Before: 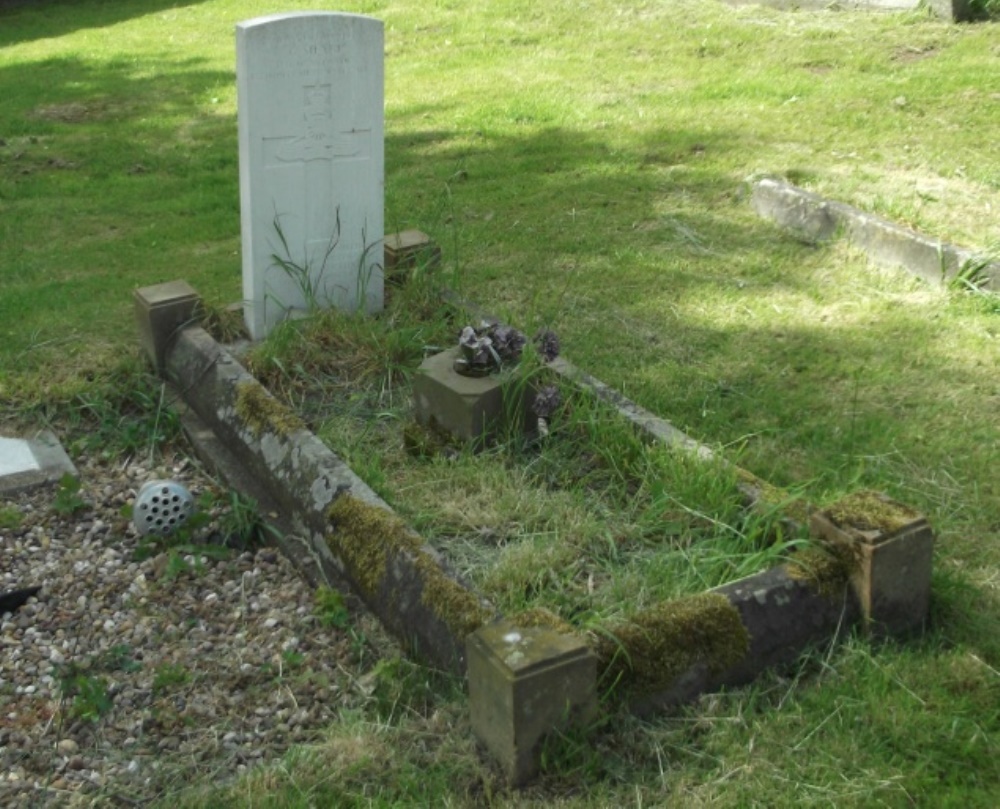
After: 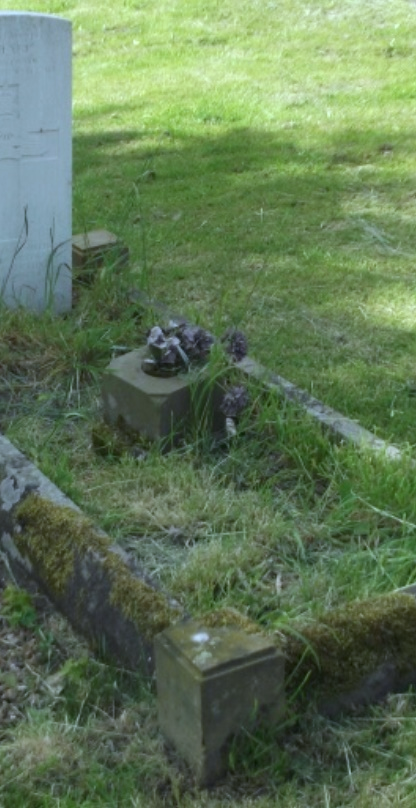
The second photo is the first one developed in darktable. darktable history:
white balance: red 0.948, green 1.02, blue 1.176
crop: left 31.229%, right 27.105%
